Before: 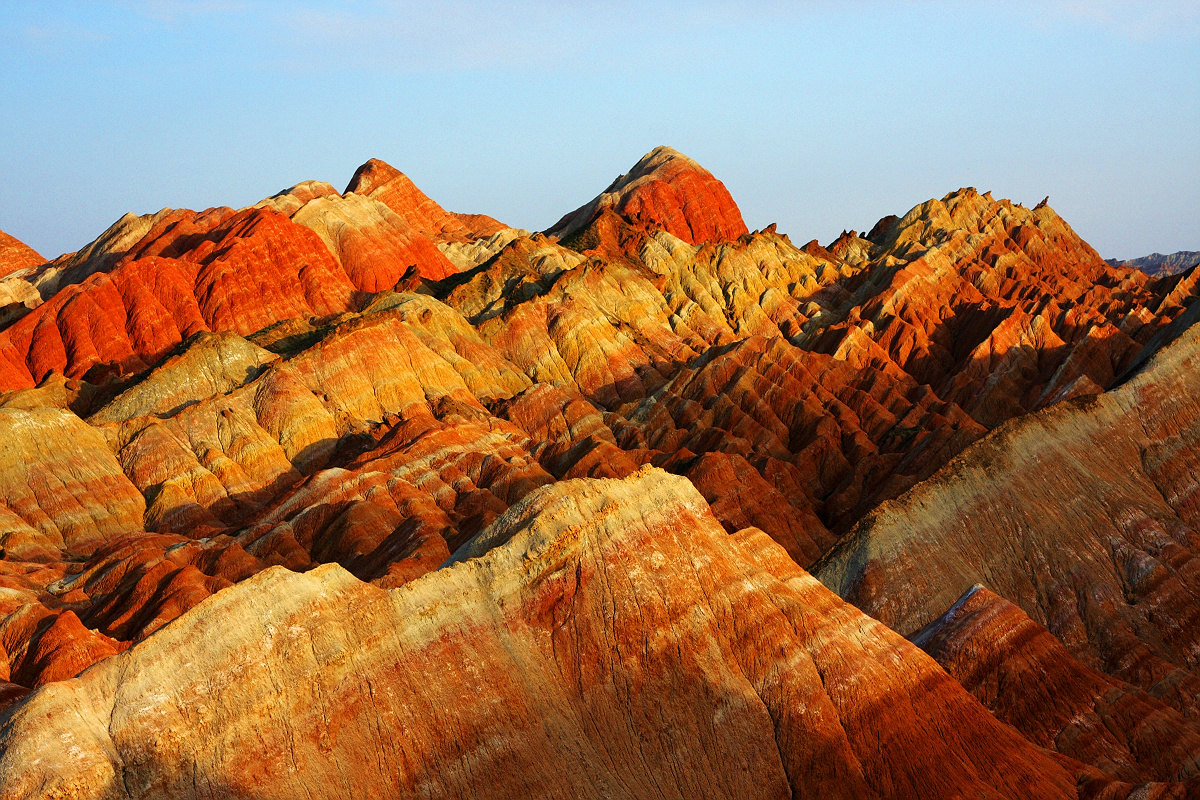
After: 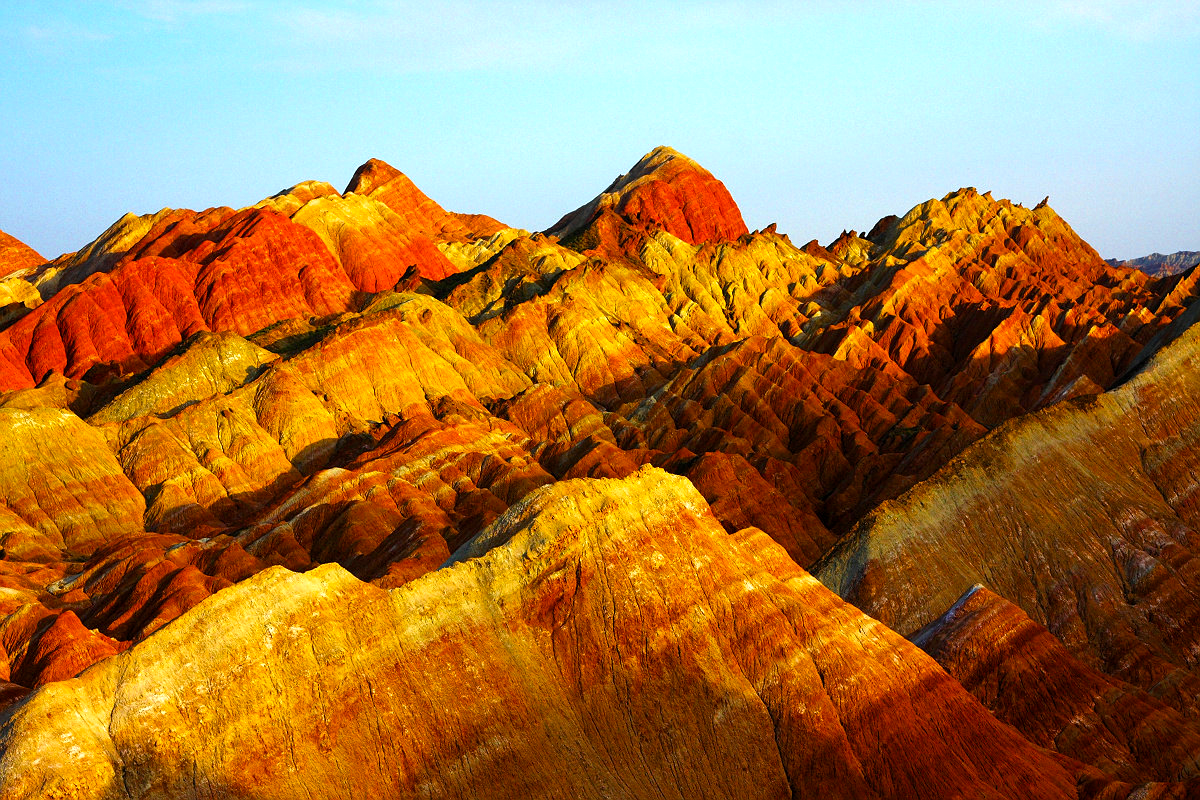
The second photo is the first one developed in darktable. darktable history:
exposure: black level correction 0.001, compensate highlight preservation false
color balance rgb: perceptual saturation grading › global saturation 31.056%, perceptual brilliance grading › highlights 11.447%
